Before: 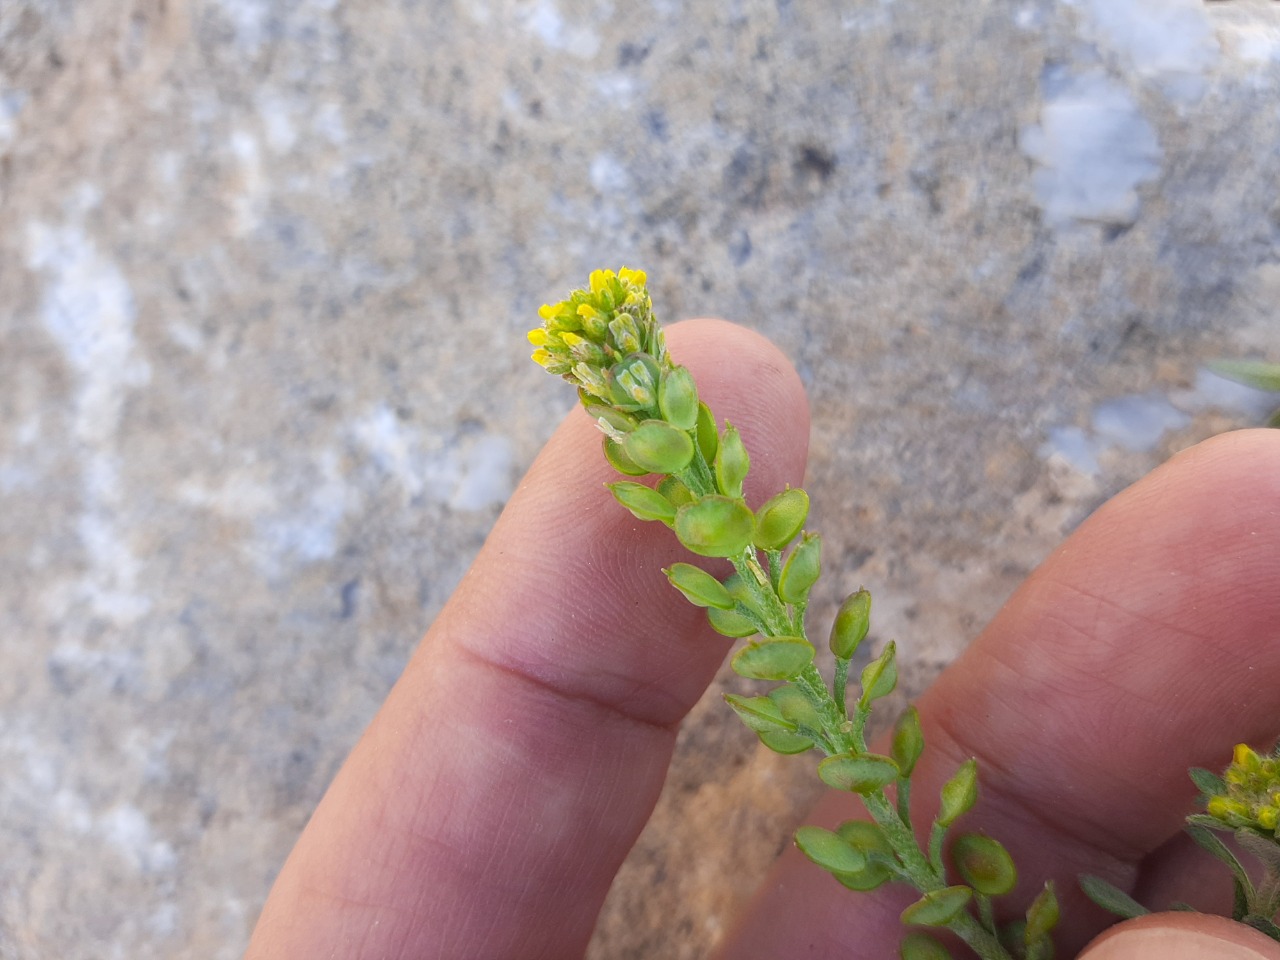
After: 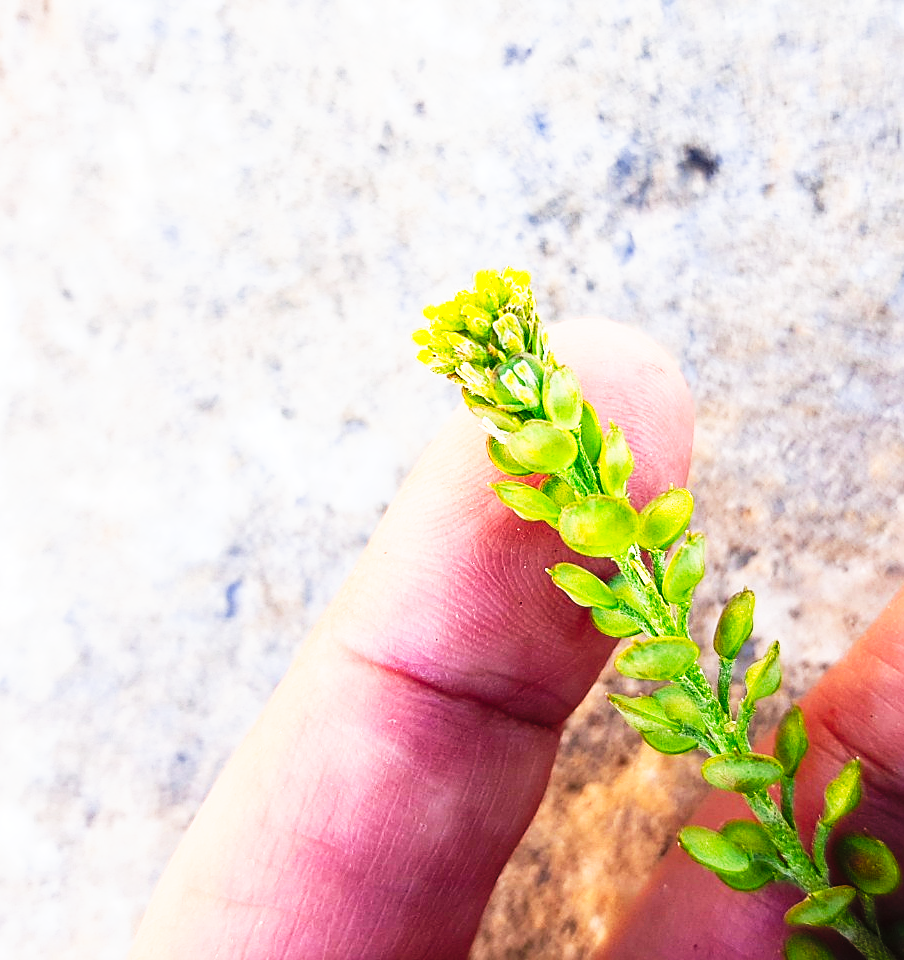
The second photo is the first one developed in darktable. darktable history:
crop and rotate: left 9.073%, right 20.23%
exposure: exposure 0.376 EV, compensate highlight preservation false
sharpen: on, module defaults
tone curve: curves: ch0 [(0, 0) (0.003, 0.003) (0.011, 0.006) (0.025, 0.01) (0.044, 0.015) (0.069, 0.02) (0.1, 0.027) (0.136, 0.036) (0.177, 0.05) (0.224, 0.07) (0.277, 0.12) (0.335, 0.208) (0.399, 0.334) (0.468, 0.473) (0.543, 0.636) (0.623, 0.795) (0.709, 0.907) (0.801, 0.97) (0.898, 0.989) (1, 1)], preserve colors none
